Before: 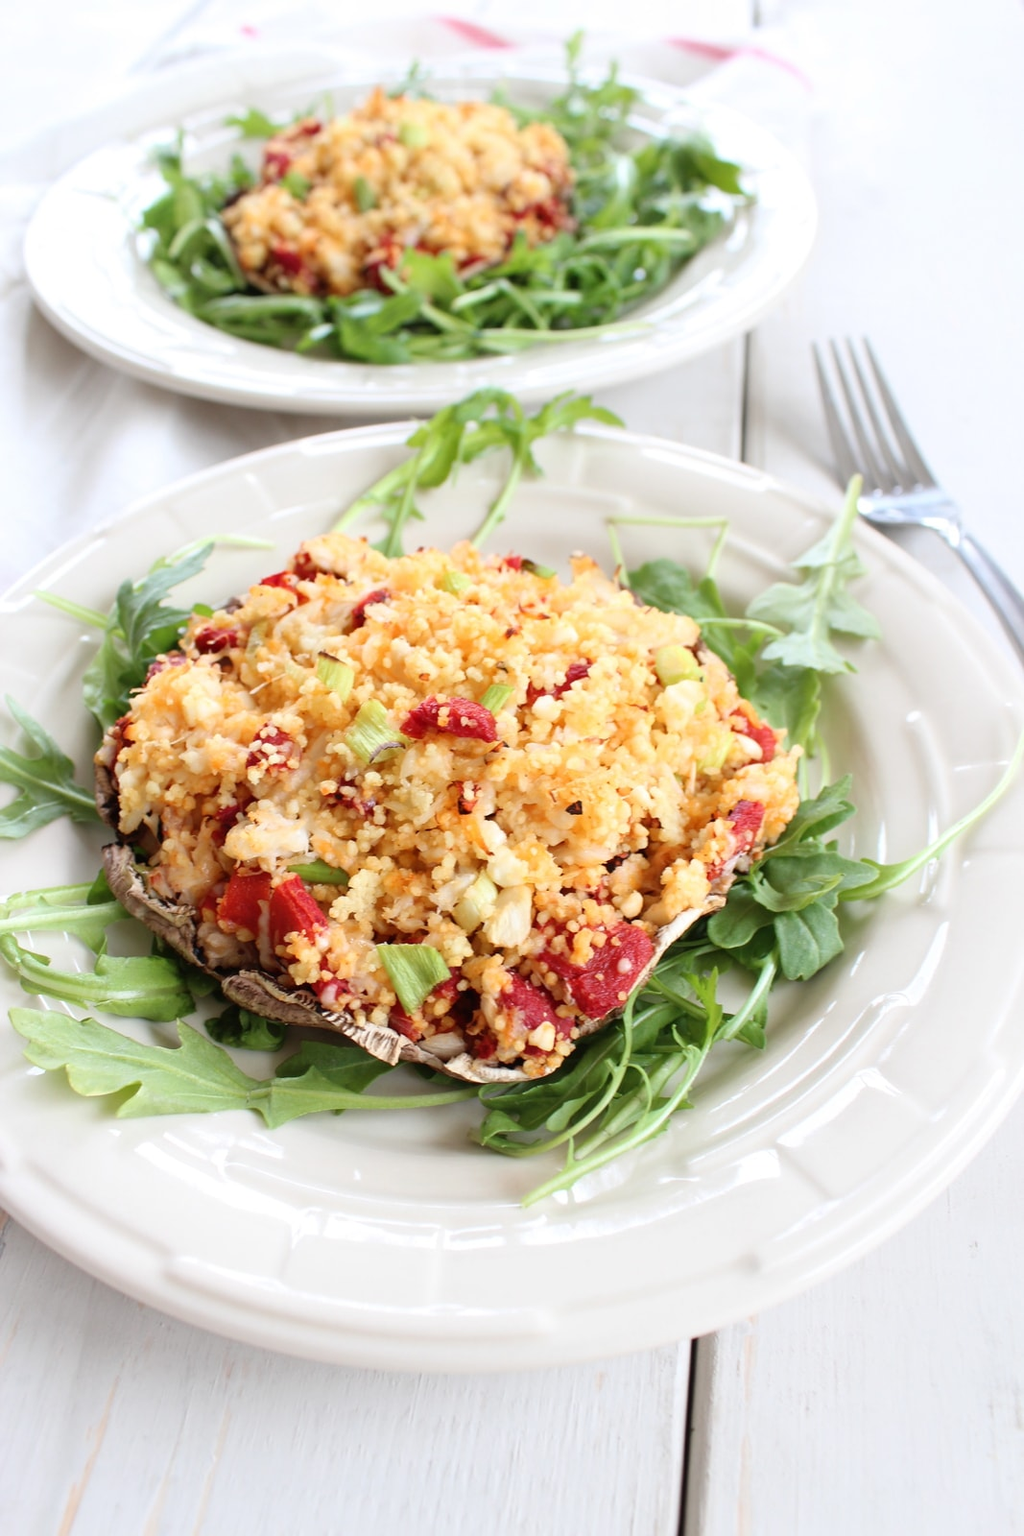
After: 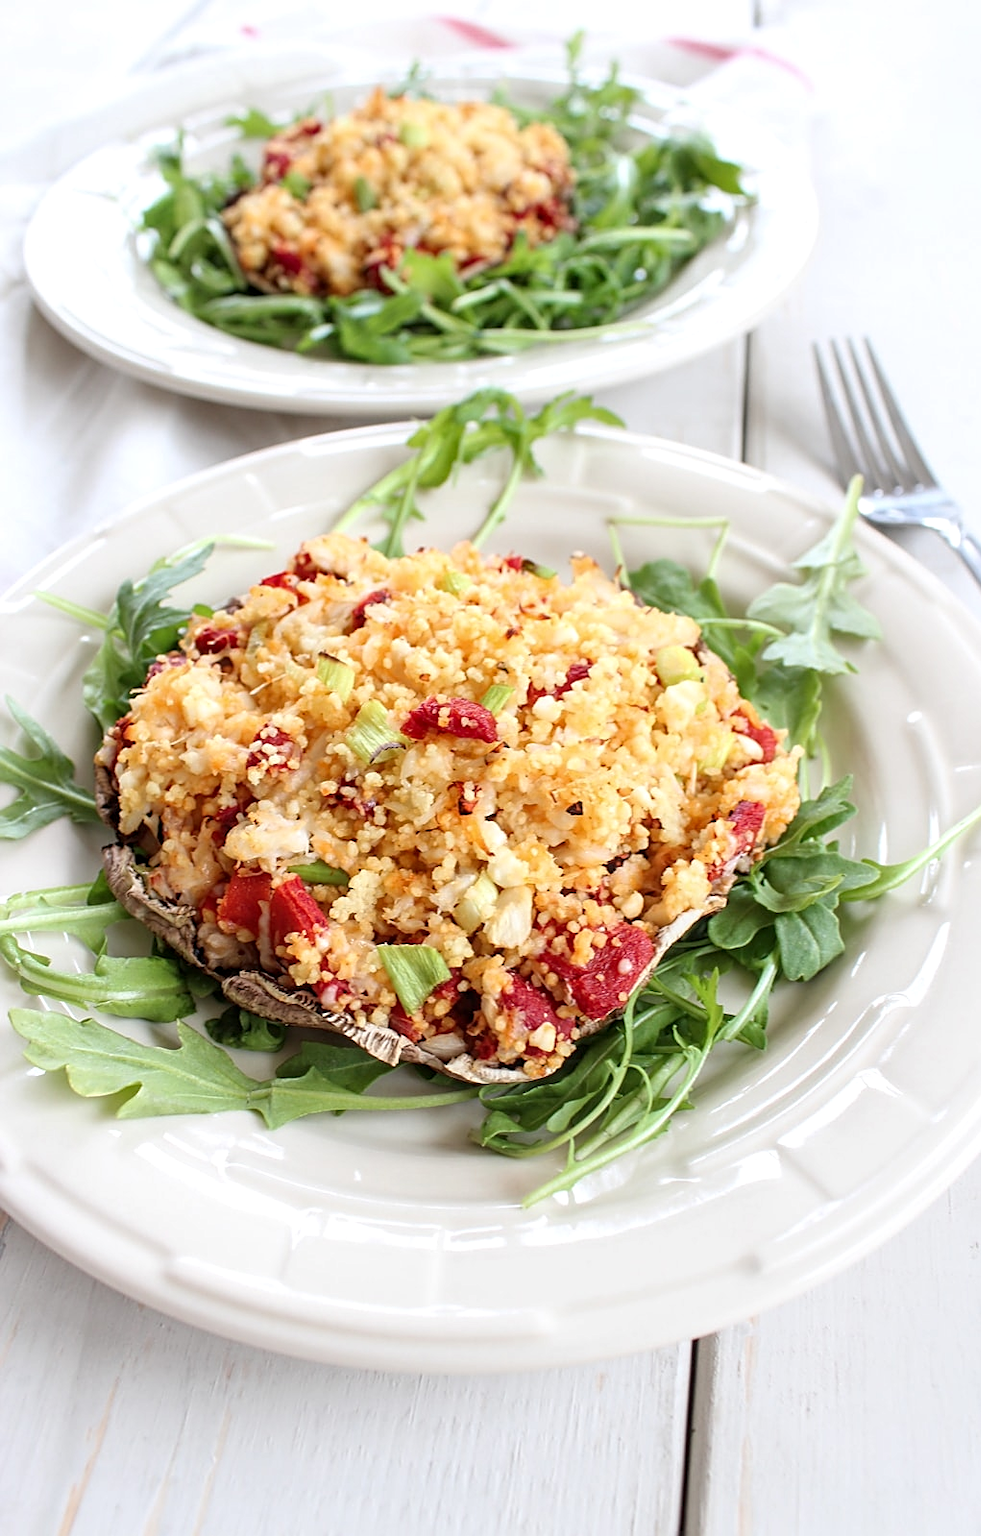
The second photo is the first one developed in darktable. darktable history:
crop: right 4.126%, bottom 0.031%
sharpen: on, module defaults
local contrast: on, module defaults
white balance: red 1, blue 1
